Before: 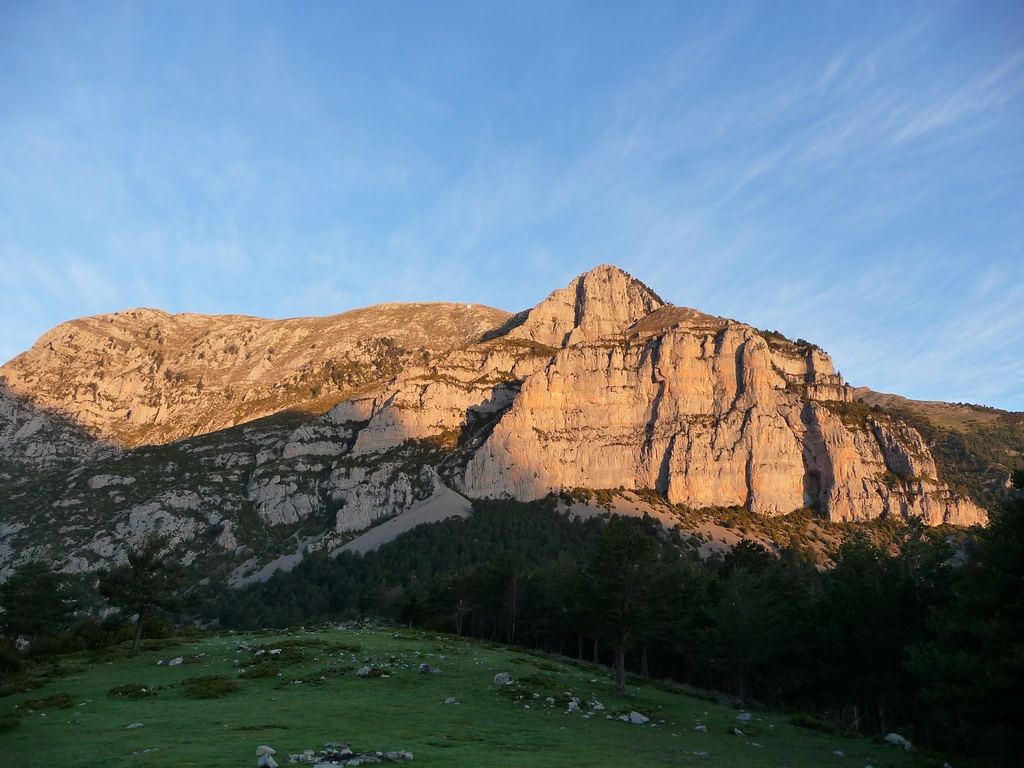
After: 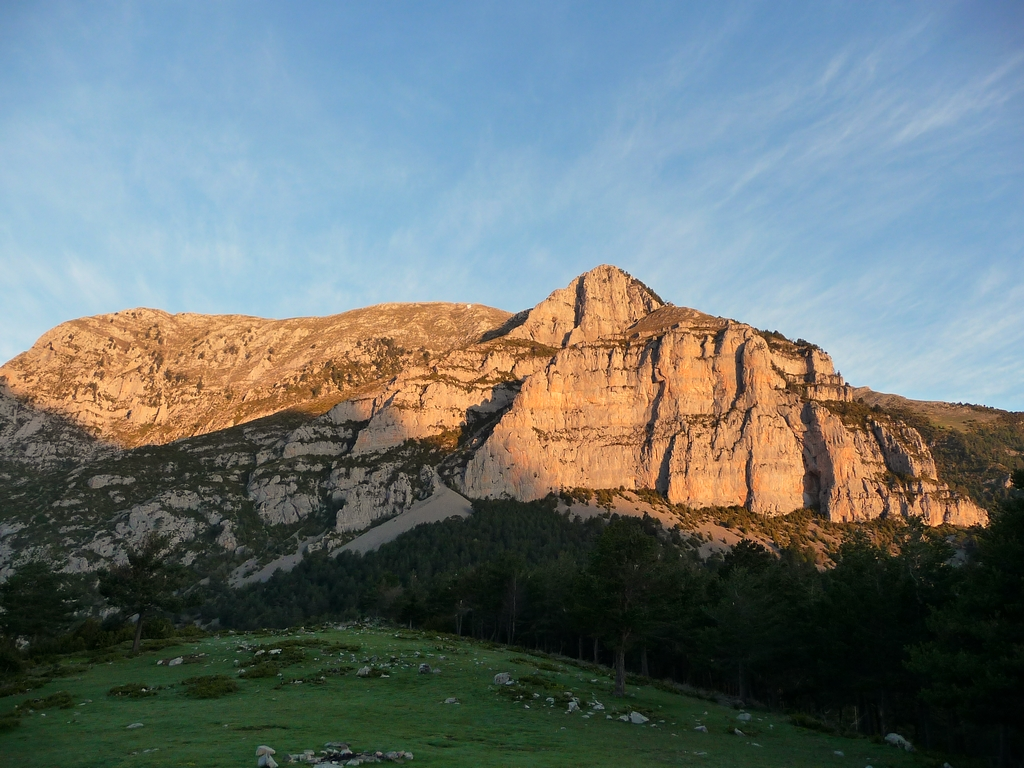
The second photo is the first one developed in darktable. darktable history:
white balance: red 1.045, blue 0.932
